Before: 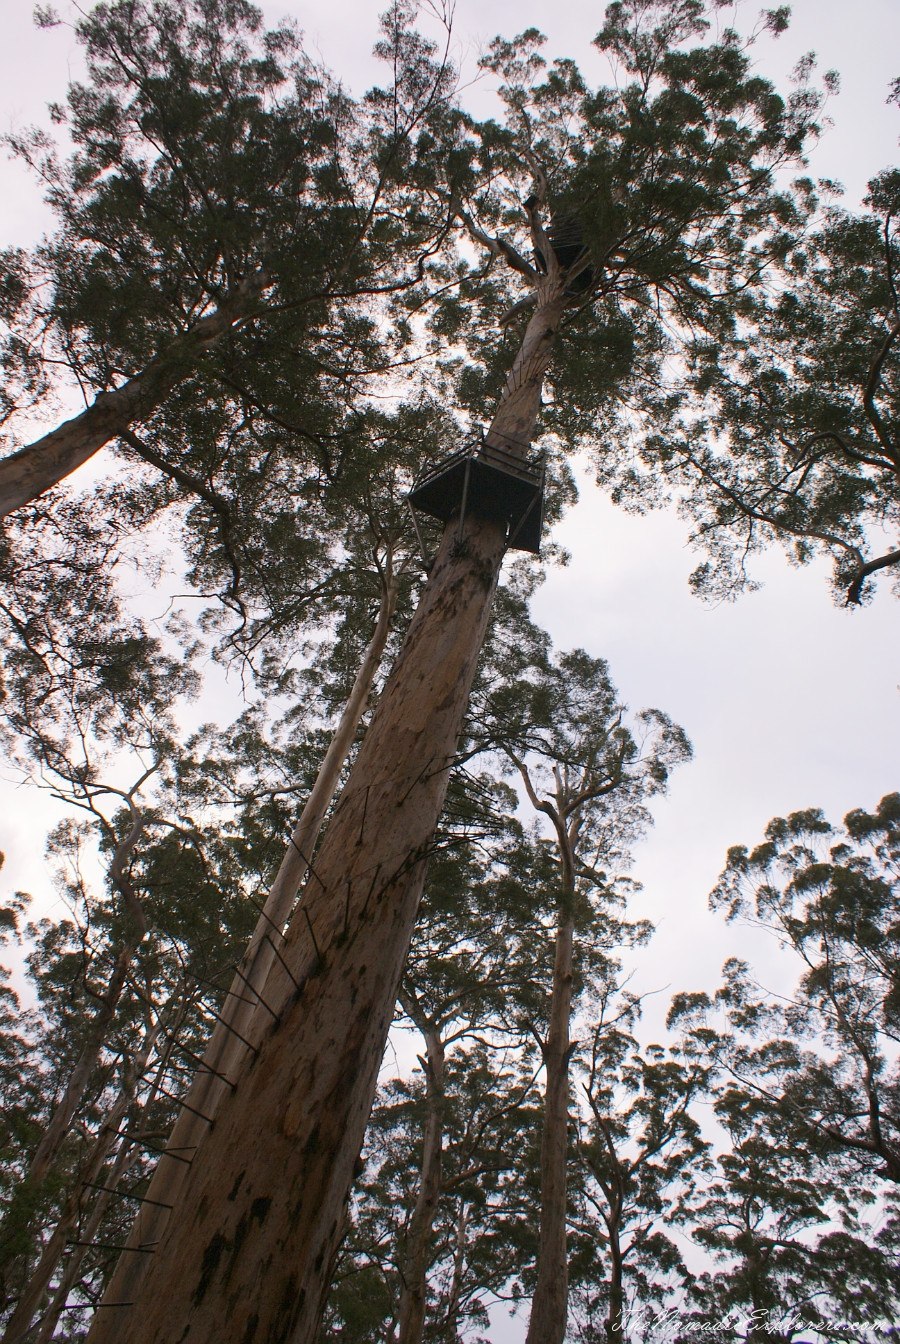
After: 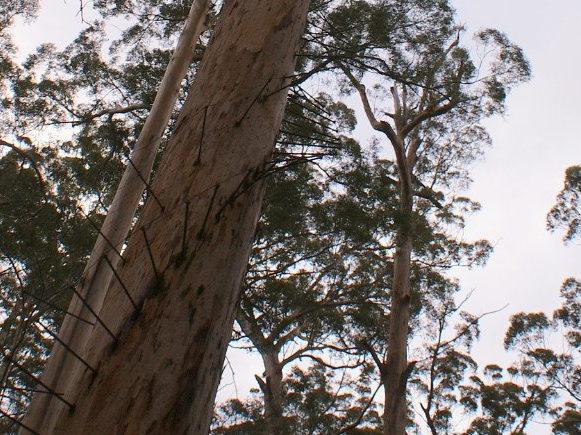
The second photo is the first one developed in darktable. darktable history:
crop: left 18.036%, top 50.649%, right 17.323%, bottom 16.924%
